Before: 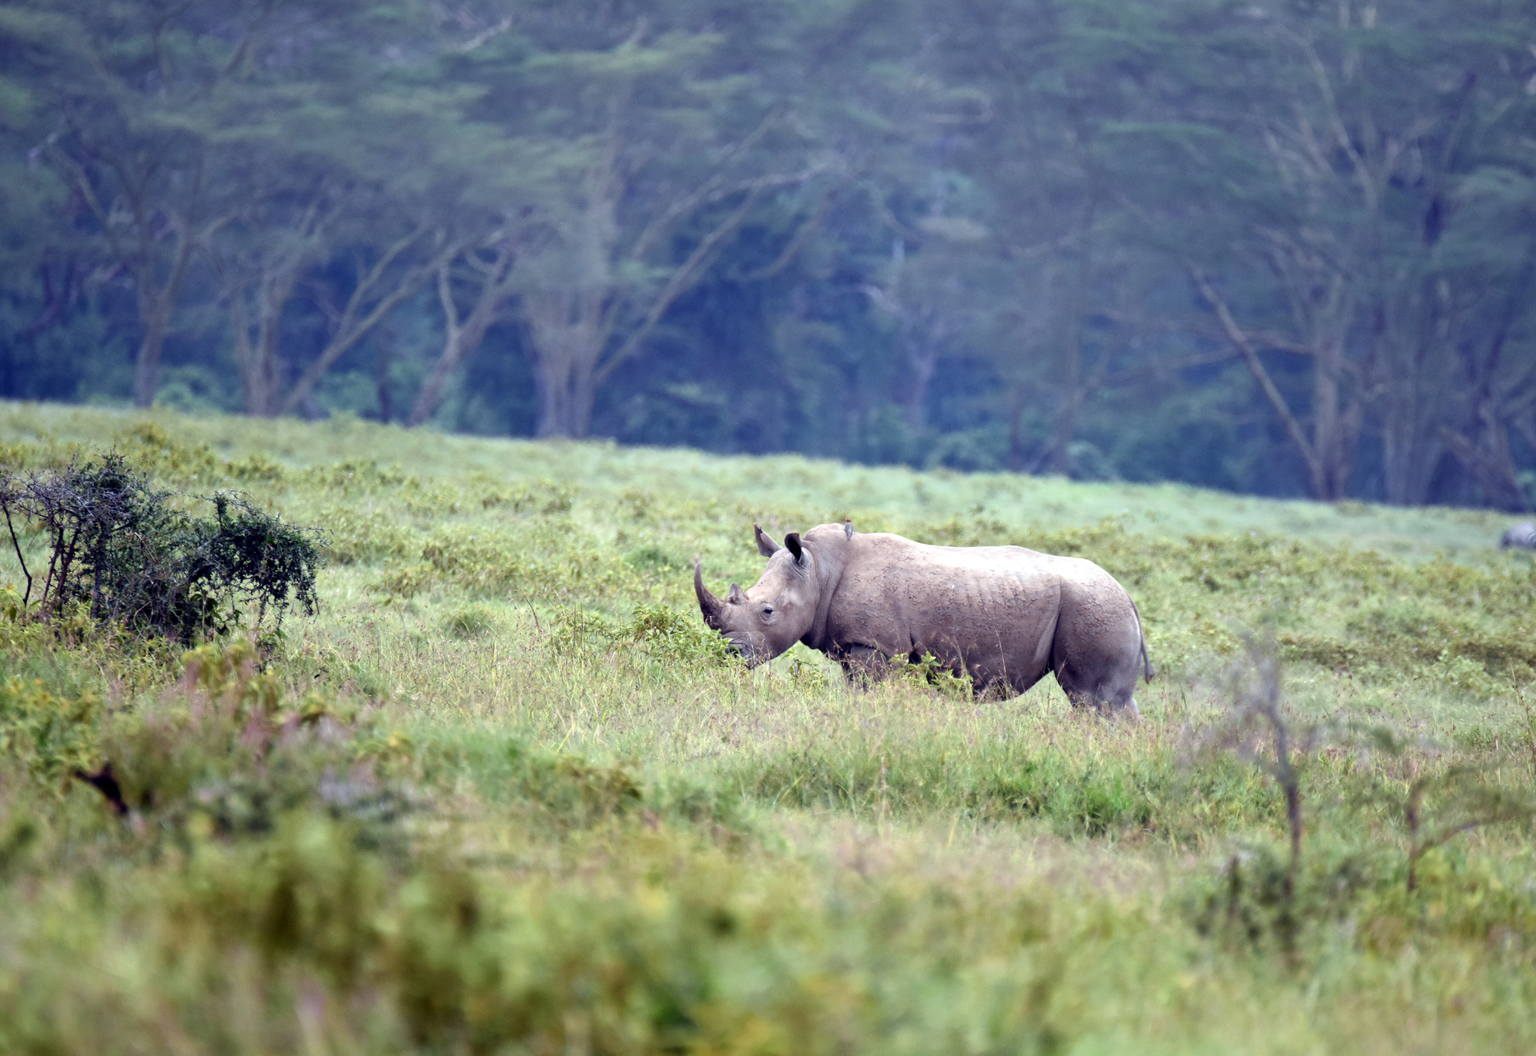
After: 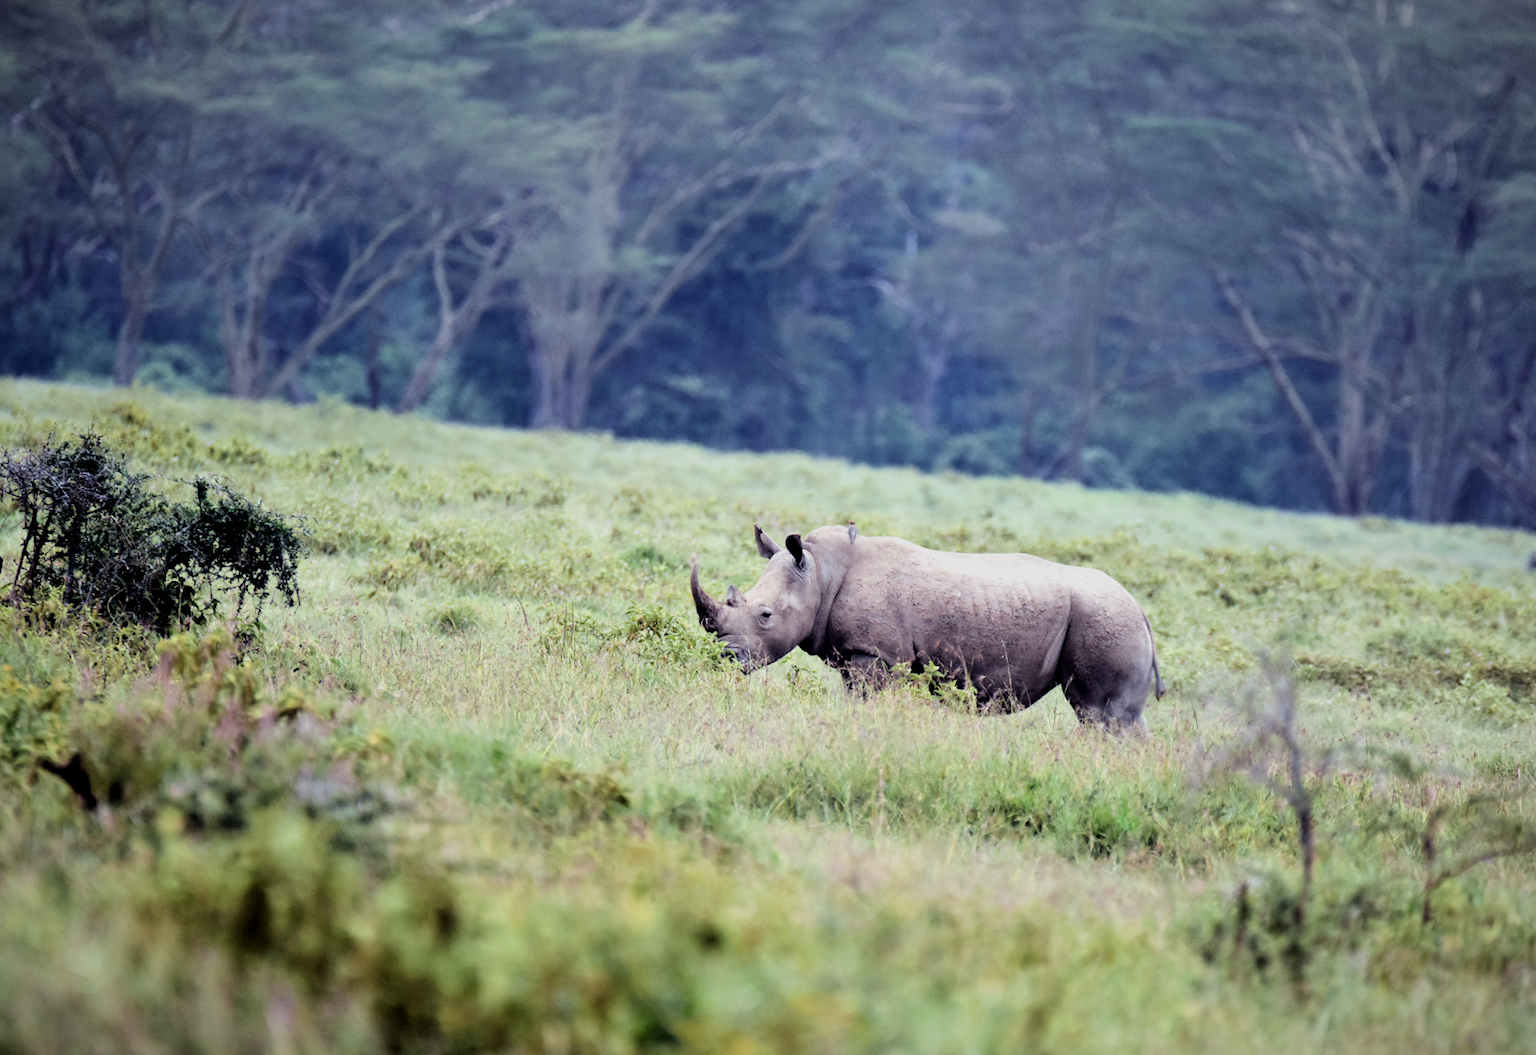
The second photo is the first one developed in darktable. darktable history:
filmic rgb: black relative exposure -5.09 EV, white relative exposure 3.98 EV, hardness 2.88, contrast 1.3, highlights saturation mix -31.38%
vignetting: fall-off start 100.26%, fall-off radius 65.1%, automatic ratio true
crop and rotate: angle -1.53°
